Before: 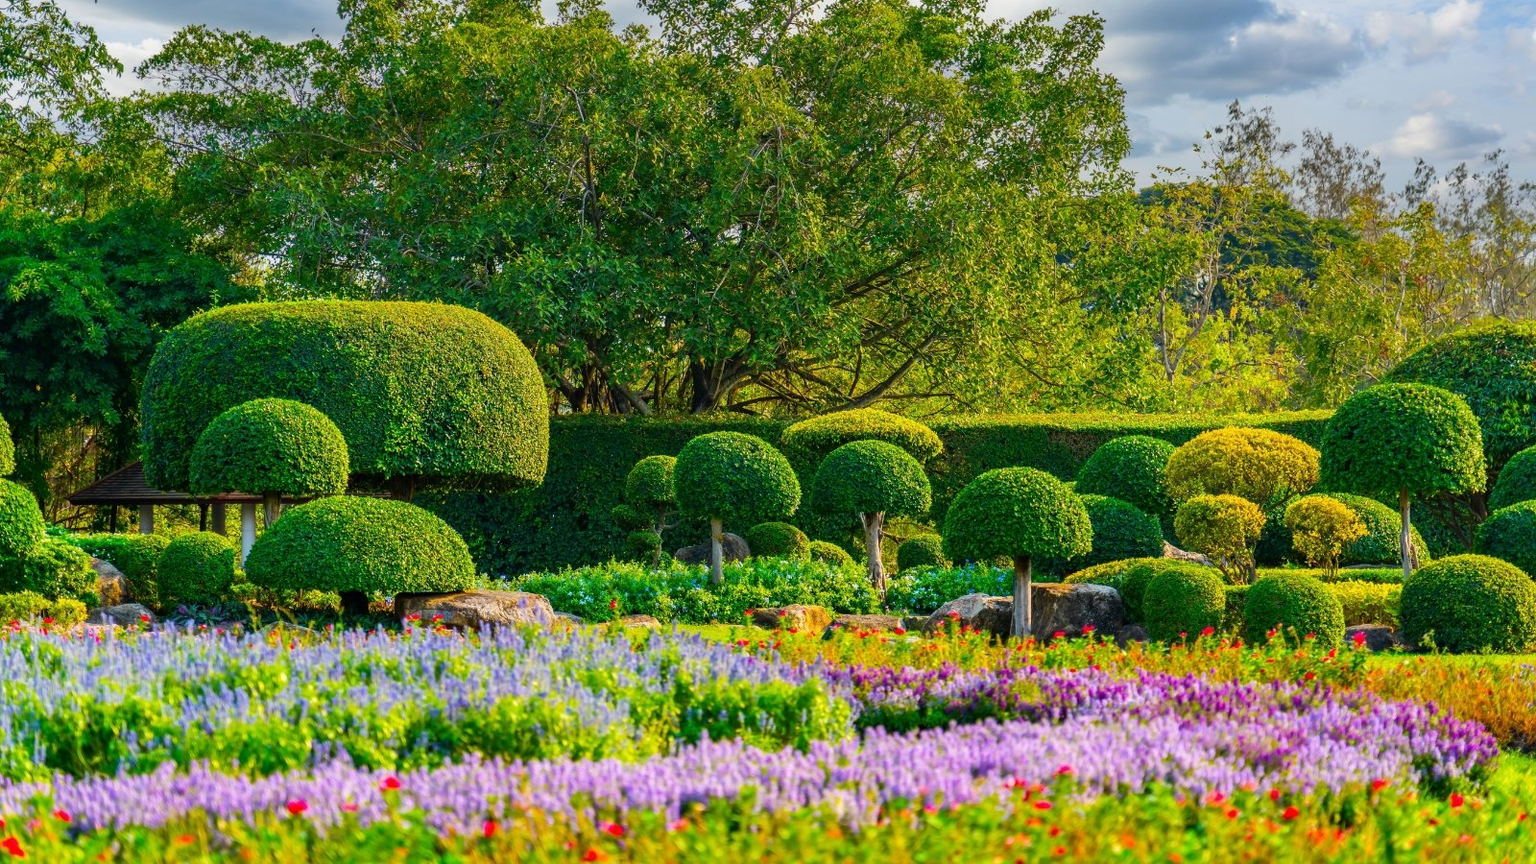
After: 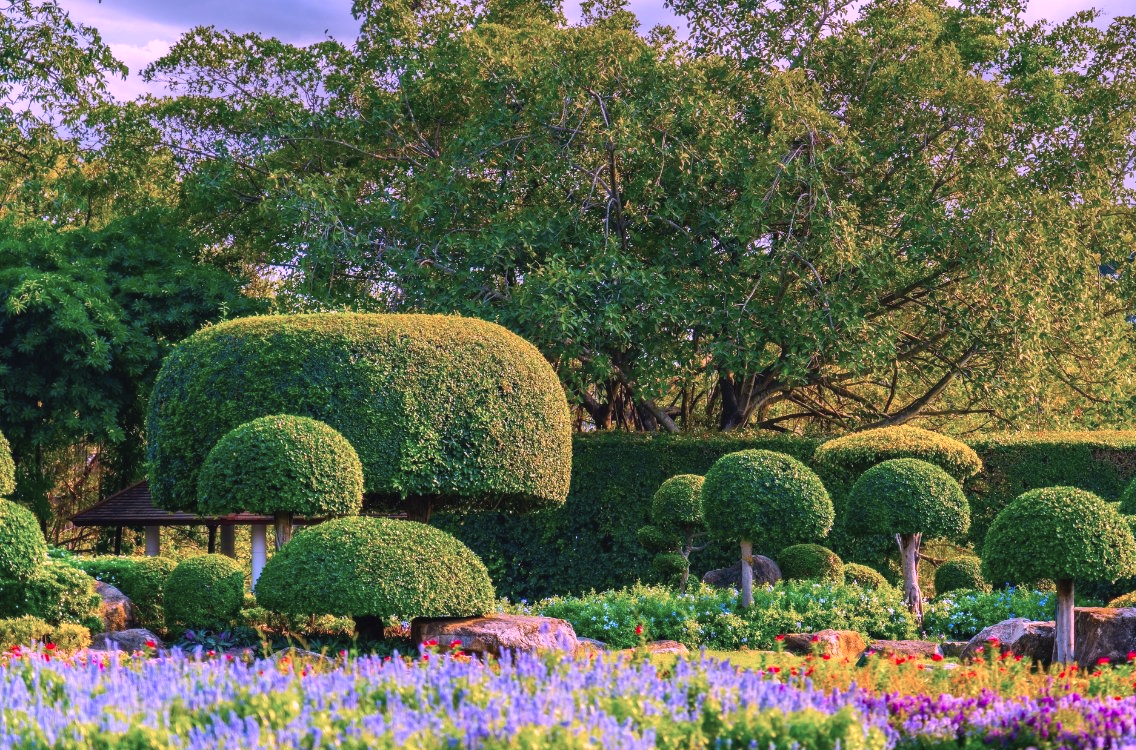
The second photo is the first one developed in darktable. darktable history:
color correction: highlights a* 15.17, highlights b* -25.55
color calibration: output R [1.063, -0.012, -0.003, 0], output B [-0.079, 0.047, 1, 0], illuminant as shot in camera, x 0.369, y 0.382, temperature 4315.24 K
crop: right 28.98%, bottom 16.58%
exposure: black level correction -0.003, exposure 0.043 EV, compensate highlight preservation false
